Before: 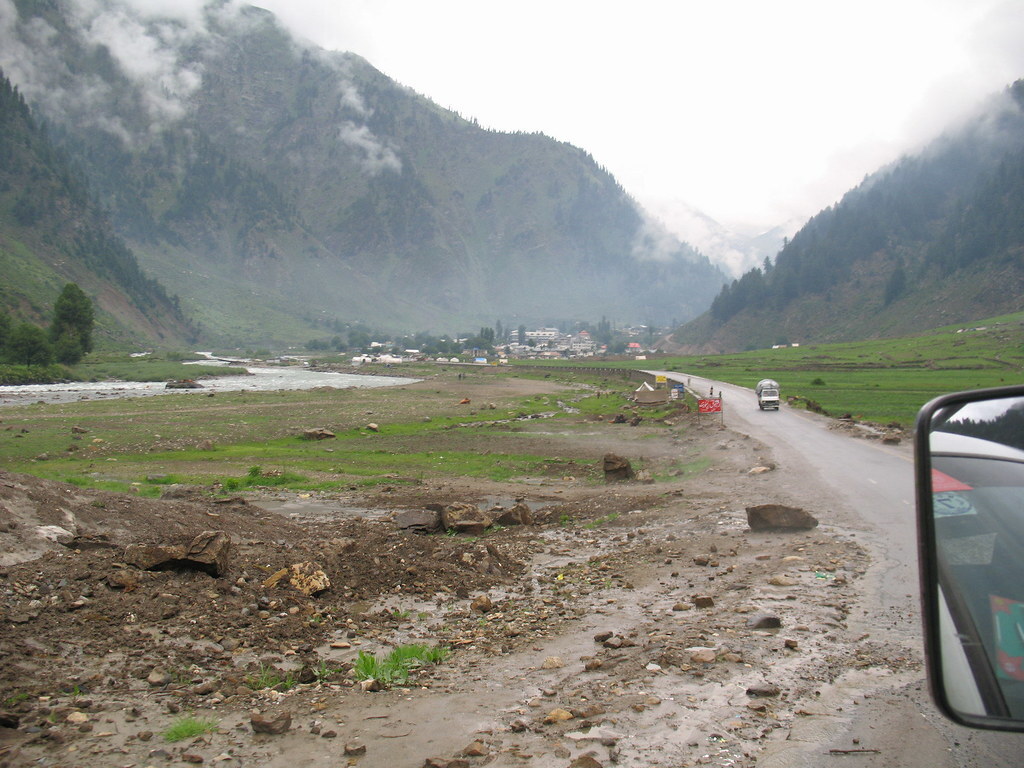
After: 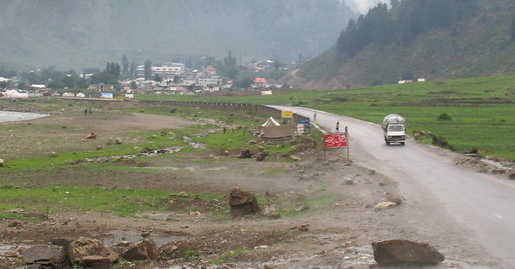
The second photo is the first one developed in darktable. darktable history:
crop: left 36.587%, top 34.607%, right 13.034%, bottom 30.346%
